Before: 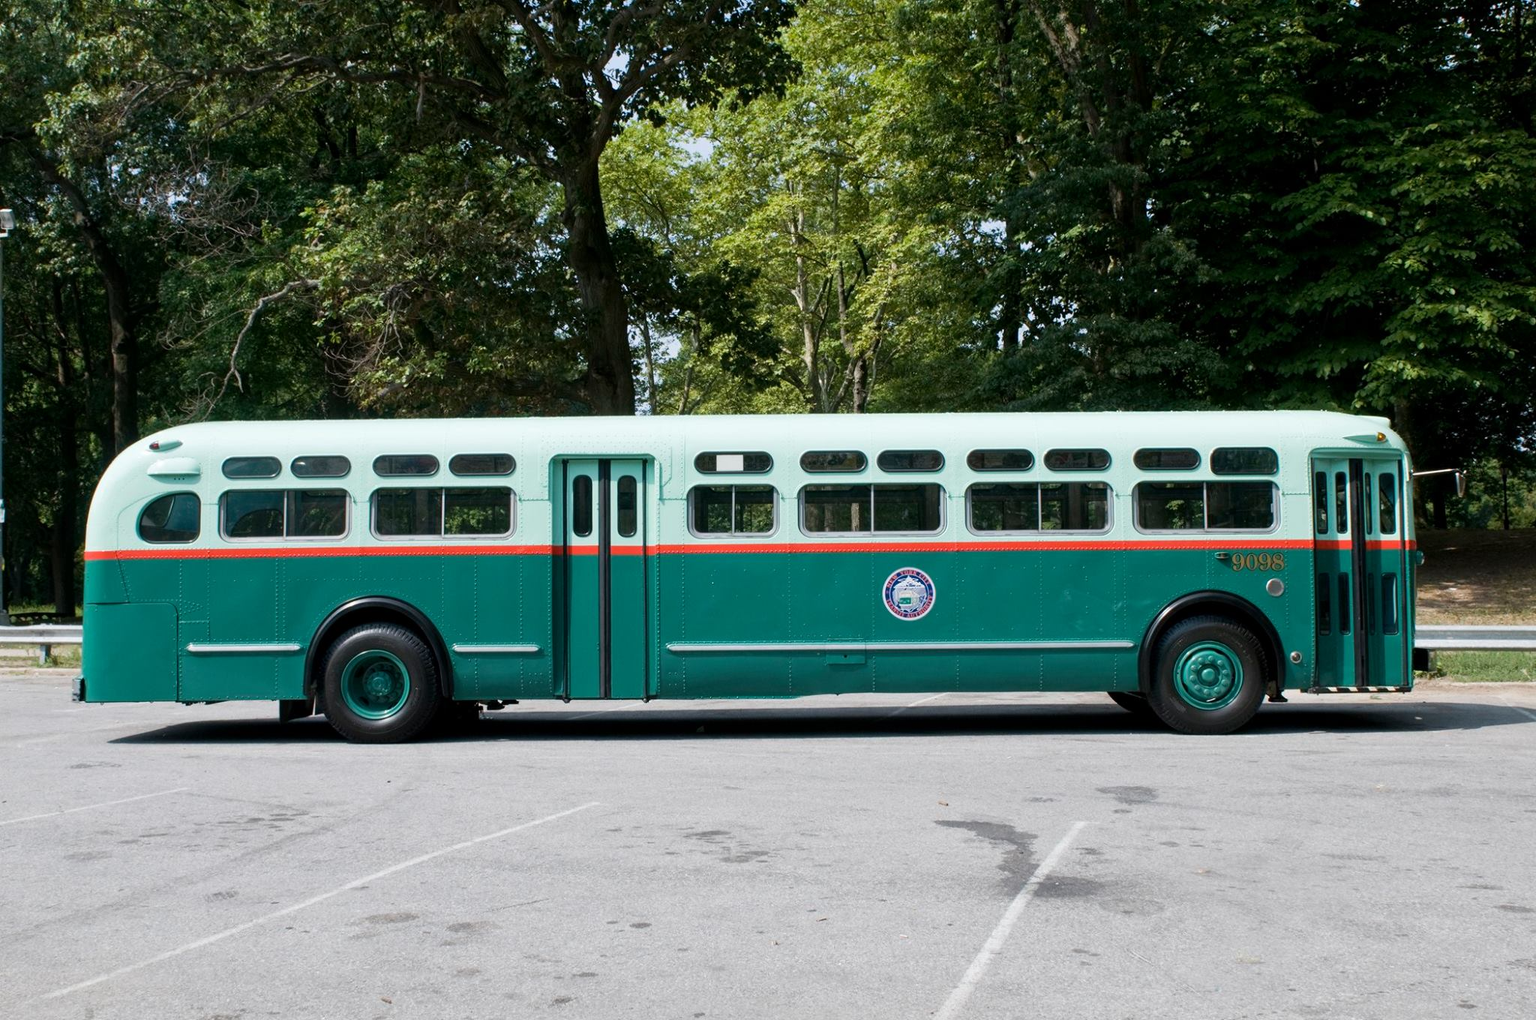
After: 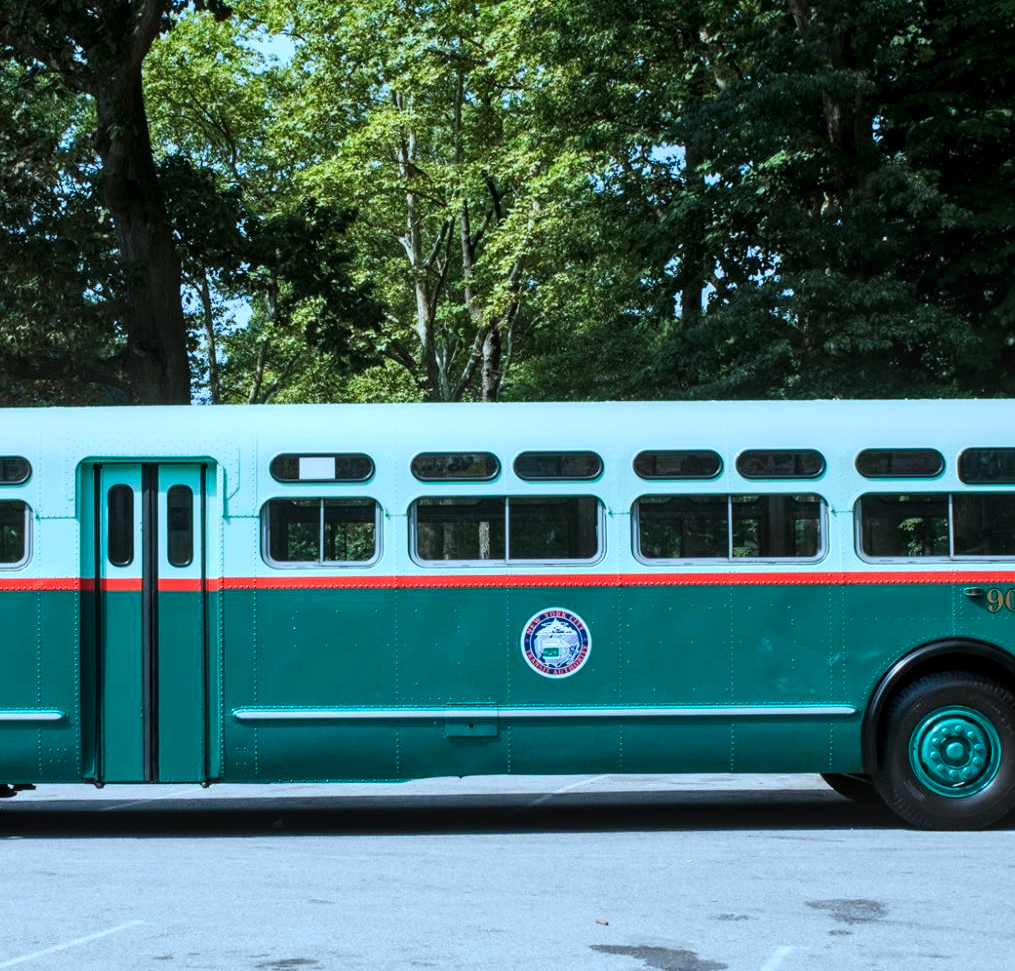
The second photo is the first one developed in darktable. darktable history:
tone curve: curves: ch0 [(0, 0) (0.003, 0.003) (0.011, 0.012) (0.025, 0.024) (0.044, 0.039) (0.069, 0.052) (0.1, 0.072) (0.136, 0.097) (0.177, 0.128) (0.224, 0.168) (0.277, 0.217) (0.335, 0.276) (0.399, 0.345) (0.468, 0.429) (0.543, 0.524) (0.623, 0.628) (0.709, 0.732) (0.801, 0.829) (0.898, 0.919) (1, 1)], preserve colors none
base curve: curves: ch0 [(0, 0) (0.472, 0.508) (1, 1)]
crop: left 32.075%, top 10.976%, right 18.355%, bottom 17.596%
local contrast: on, module defaults
color correction: highlights a* -9.73, highlights b* -21.22
